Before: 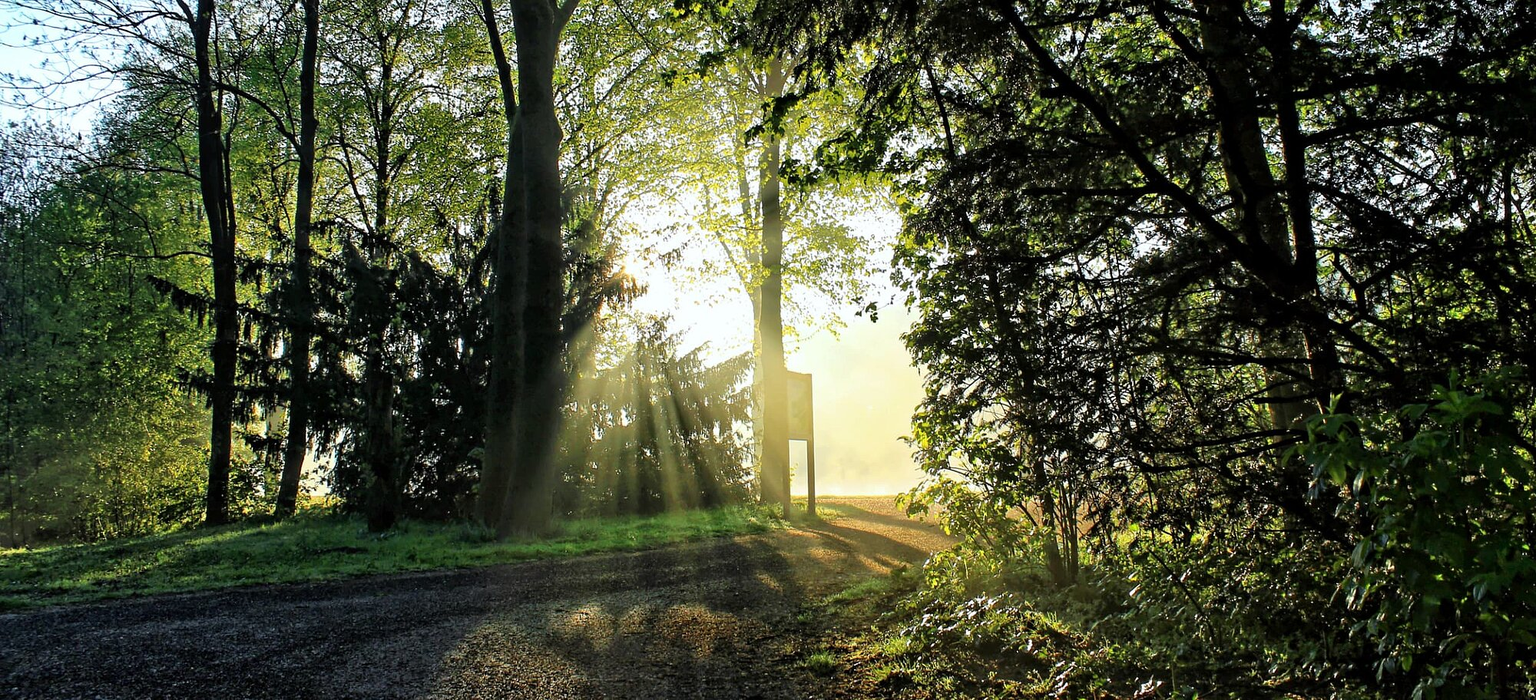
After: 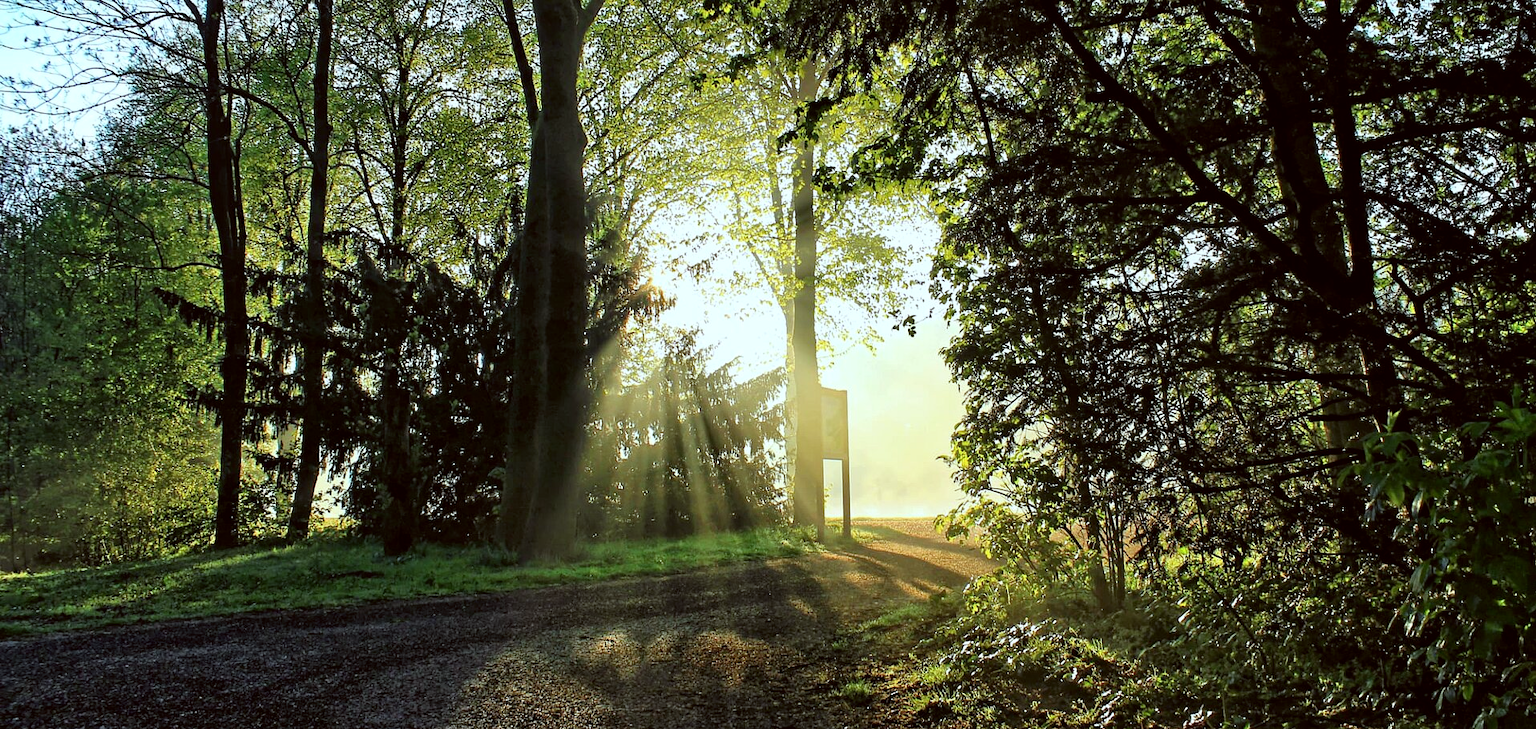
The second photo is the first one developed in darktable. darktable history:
color correction: highlights a* -4.98, highlights b* -3.76, shadows a* 3.83, shadows b* 4.08
crop: right 4.126%, bottom 0.031%
